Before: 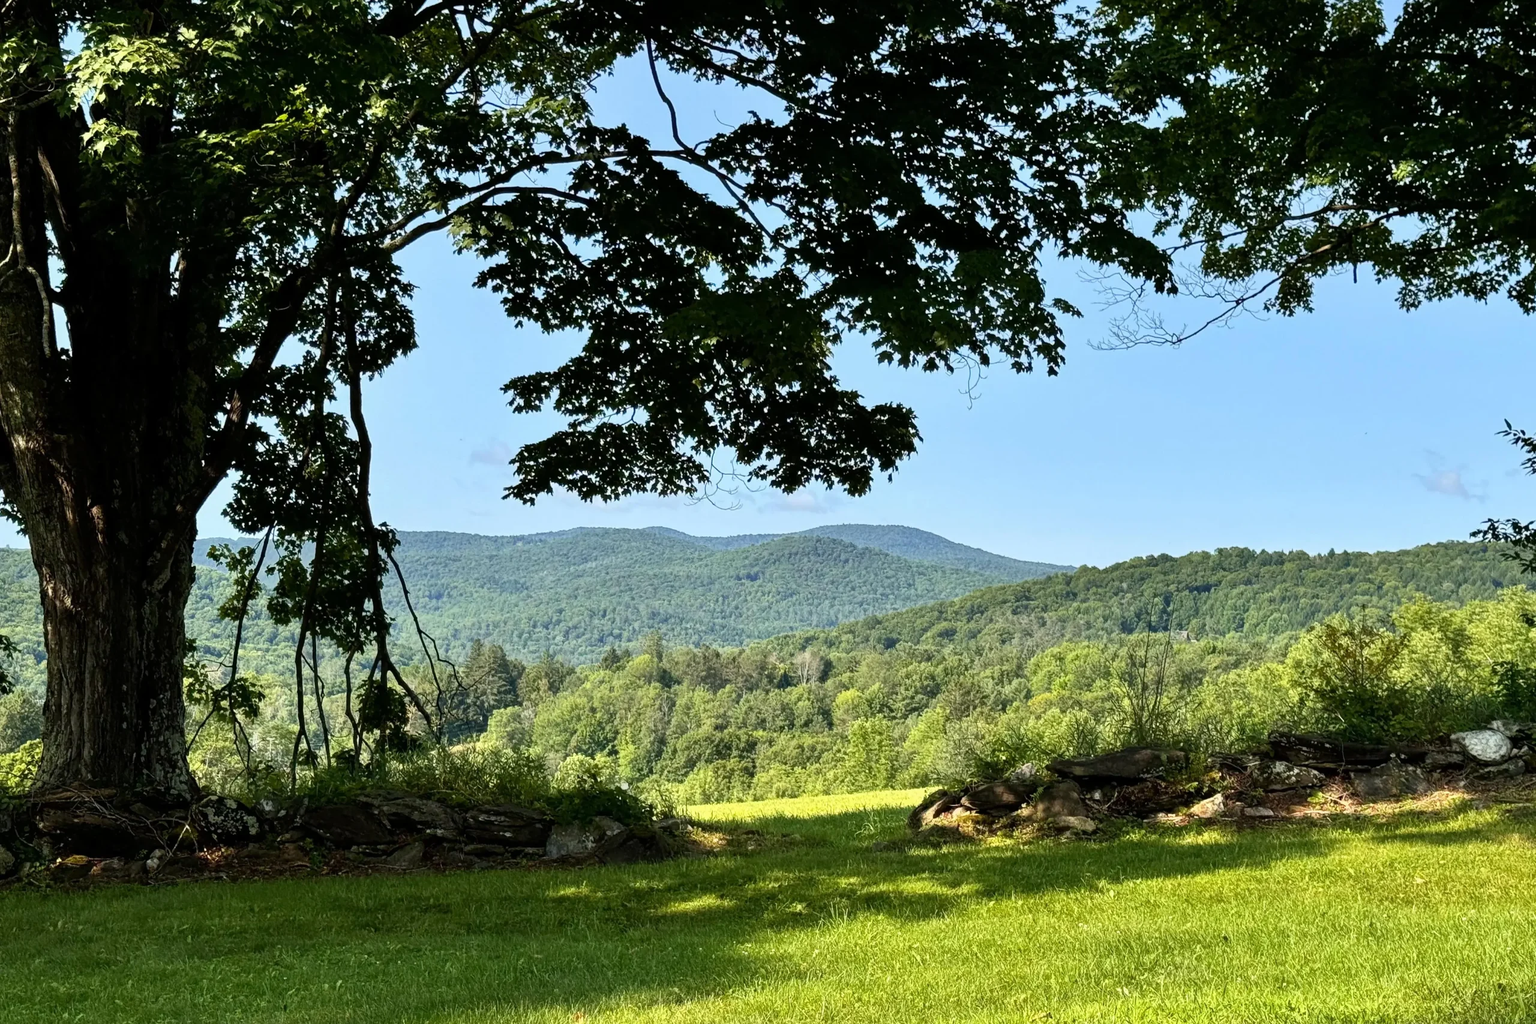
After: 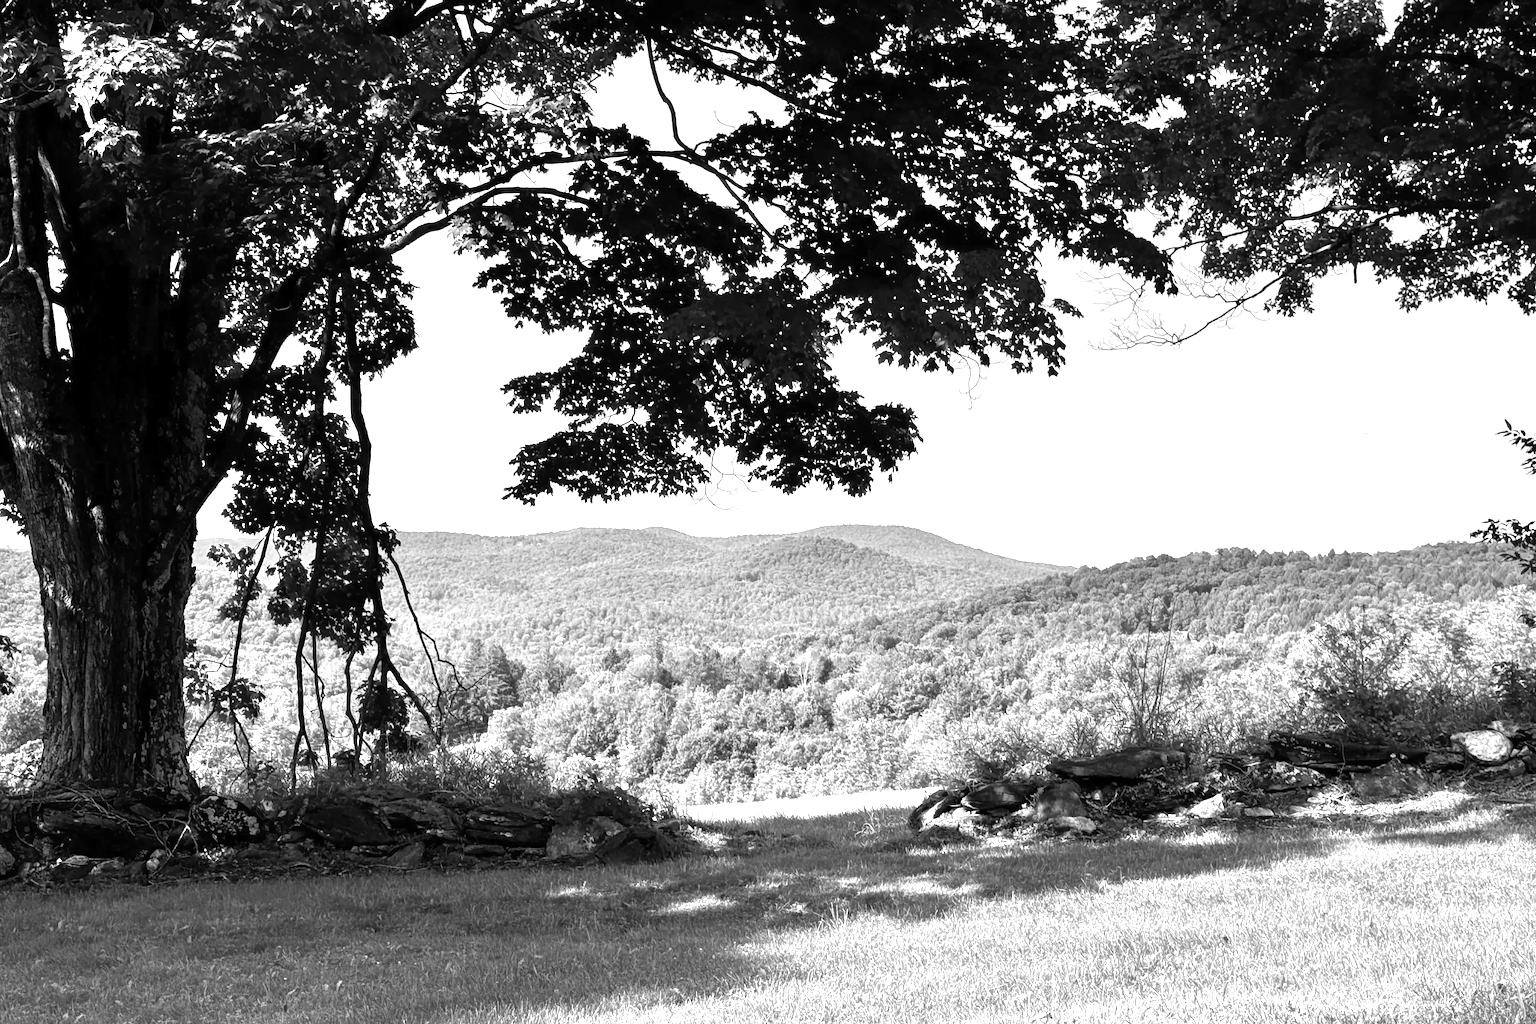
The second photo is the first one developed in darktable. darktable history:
exposure: exposure 1 EV, compensate highlight preservation false
monochrome: on, module defaults
